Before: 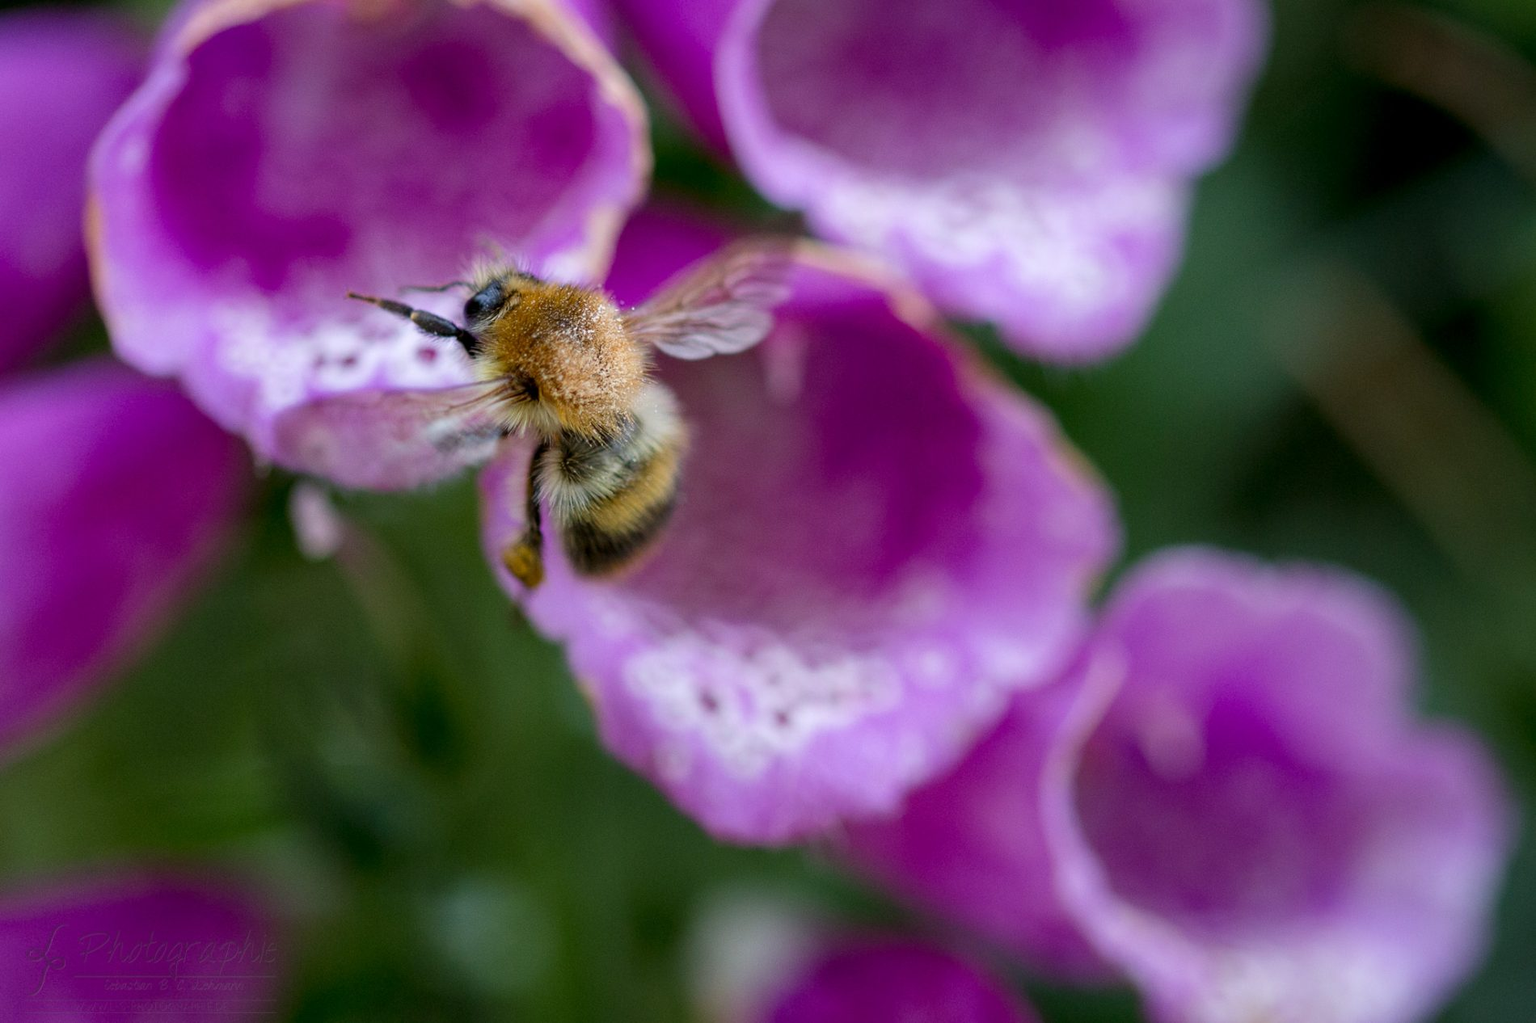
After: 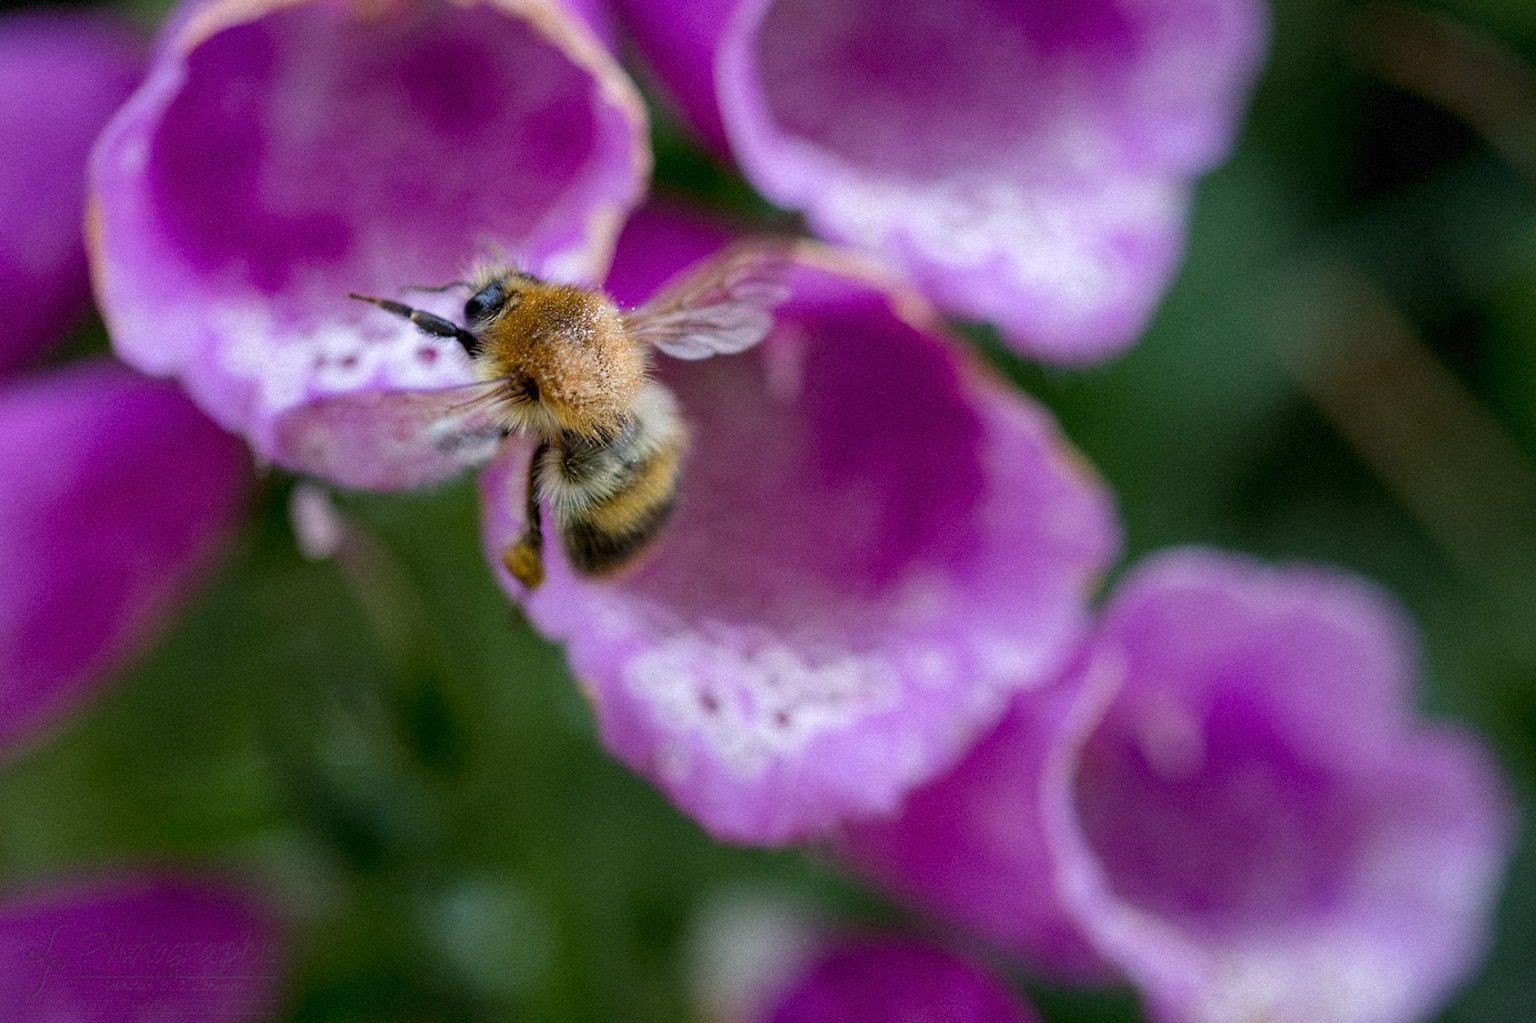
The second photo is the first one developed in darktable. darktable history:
vignetting: fall-off start 97.28%, fall-off radius 79%, brightness -0.462, saturation -0.3, width/height ratio 1.114, dithering 8-bit output, unbound false
grain: mid-tones bias 0%
